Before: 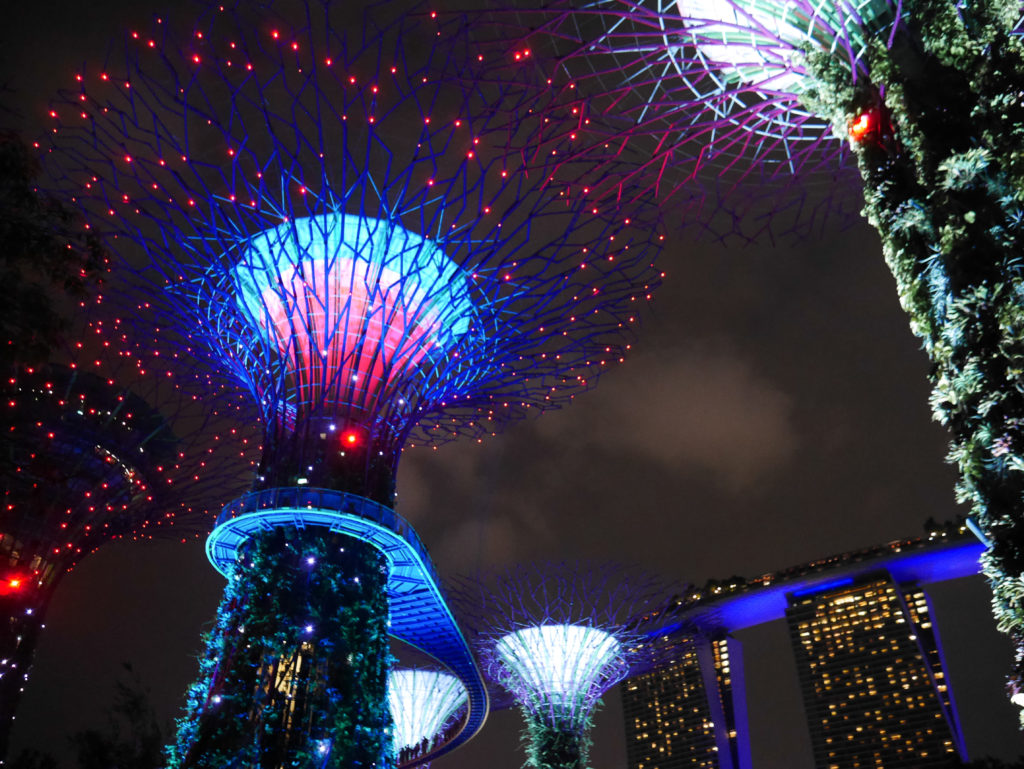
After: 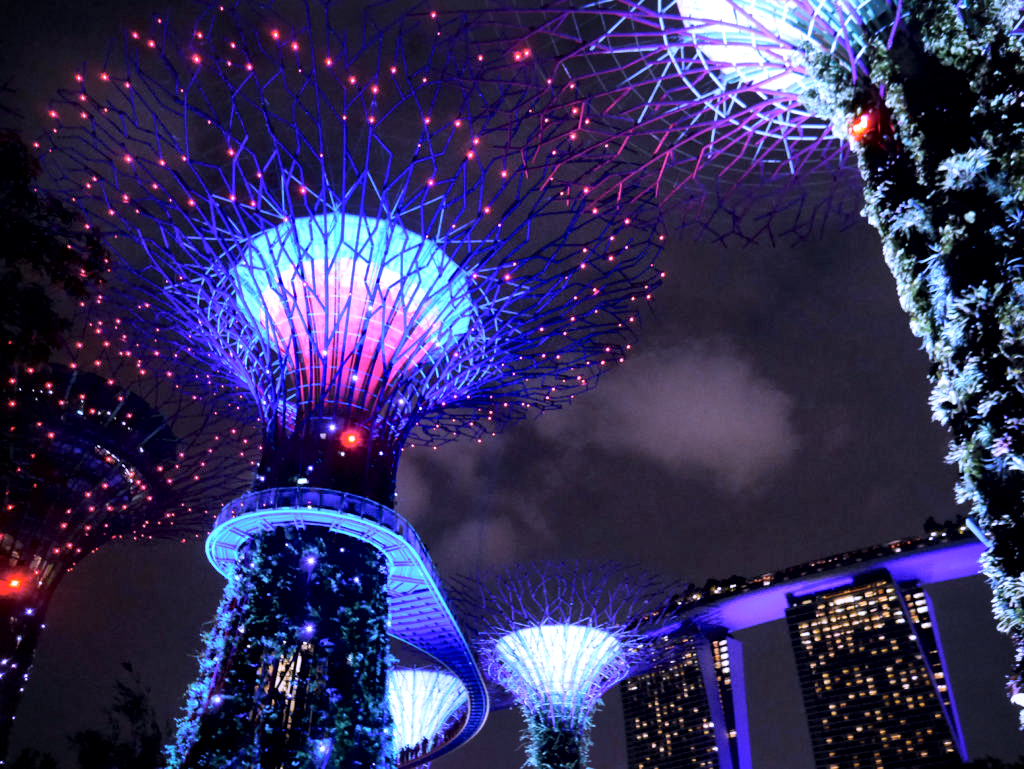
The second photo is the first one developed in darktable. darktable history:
local contrast: mode bilateral grid, contrast 44, coarseness 69, detail 214%, midtone range 0.2
white balance: red 0.98, blue 1.61
